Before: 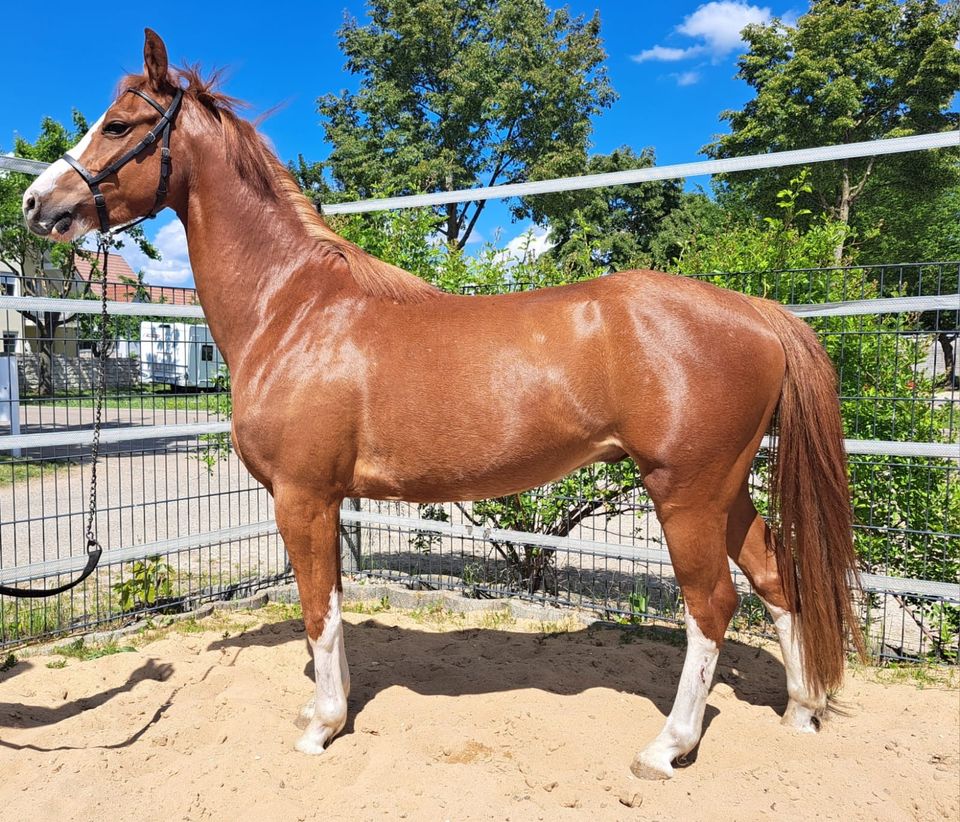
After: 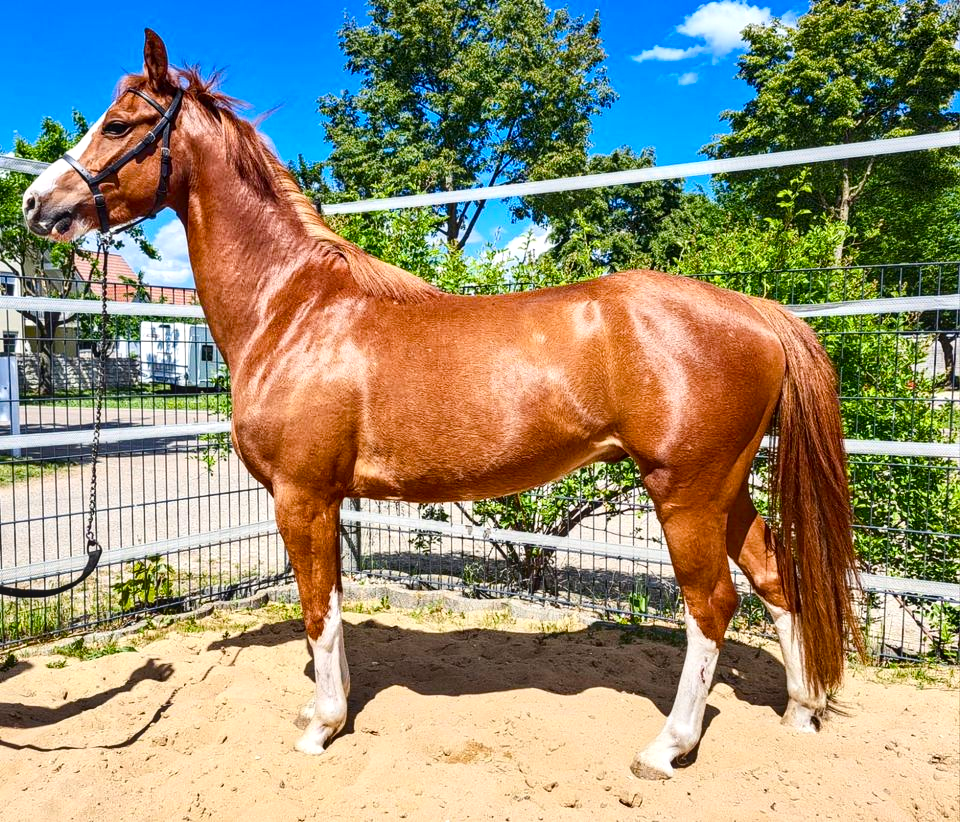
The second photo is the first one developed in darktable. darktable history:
contrast brightness saturation: contrast 0.225
shadows and highlights: white point adjustment 0.042, soften with gaussian
local contrast: on, module defaults
color balance rgb: global offset › luminance 0.479%, global offset › hue 59.85°, perceptual saturation grading › global saturation 27.399%, perceptual saturation grading › highlights -28.926%, perceptual saturation grading › mid-tones 15.513%, perceptual saturation grading › shadows 33.815%, global vibrance 20%
exposure: black level correction 0.002, exposure 0.148 EV, compensate highlight preservation false
tone equalizer: edges refinement/feathering 500, mask exposure compensation -1.57 EV, preserve details no
